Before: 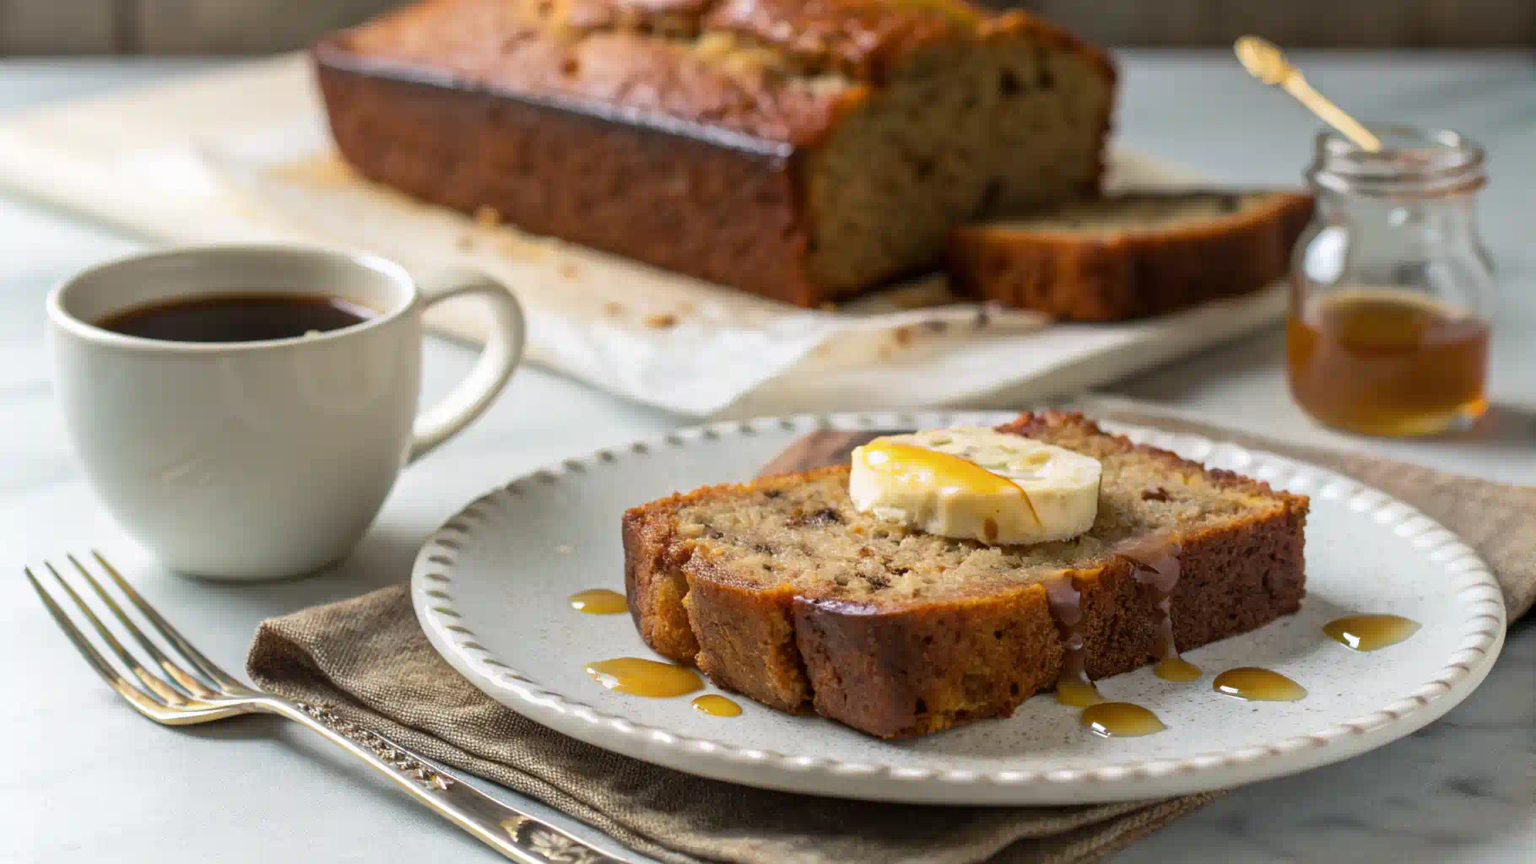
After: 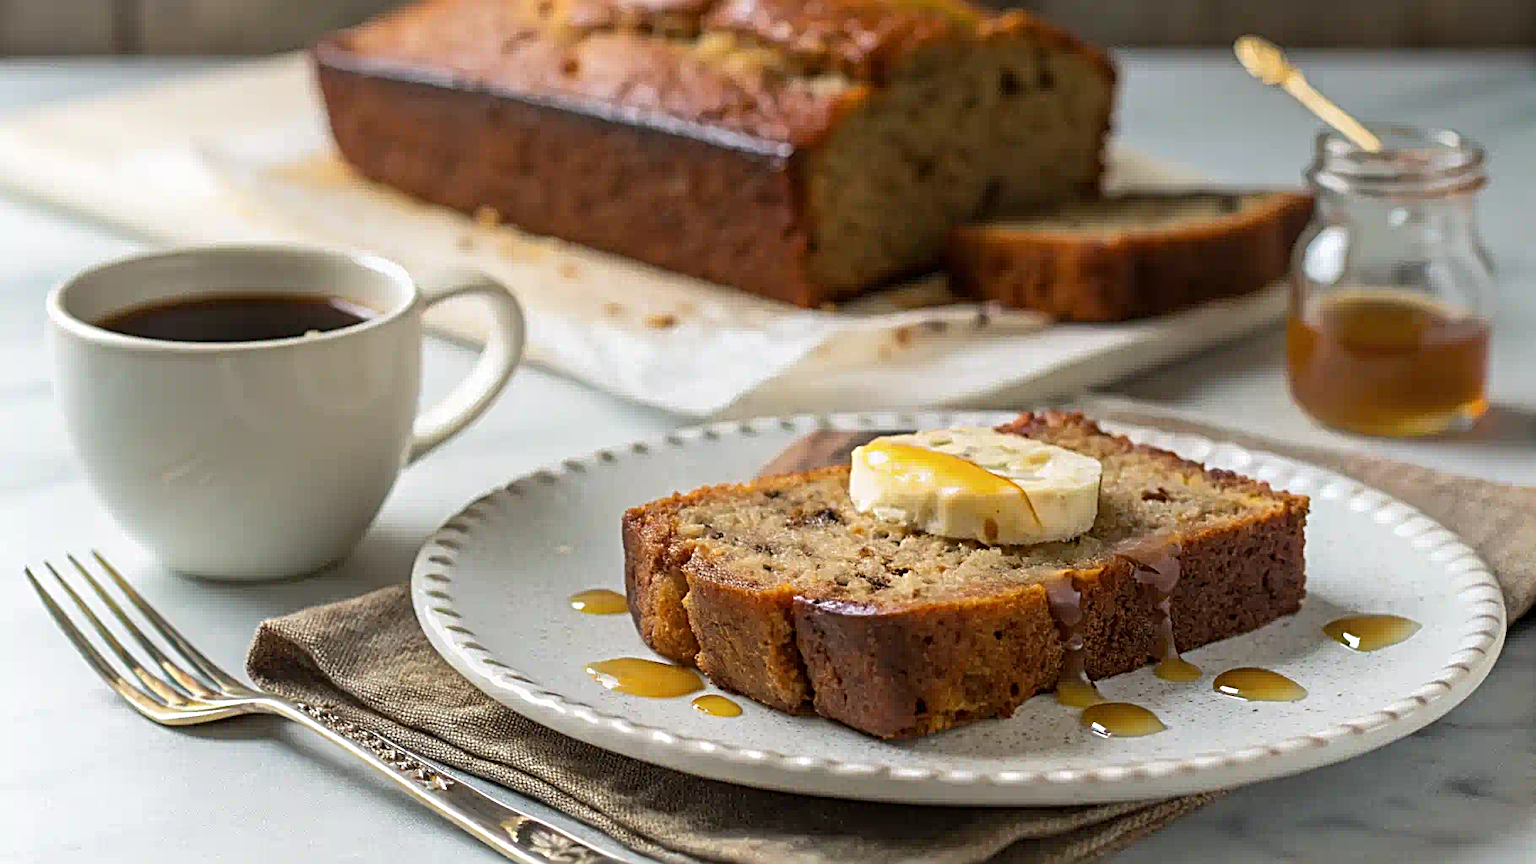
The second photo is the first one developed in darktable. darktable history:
sharpen: radius 3.035, amount 0.758
